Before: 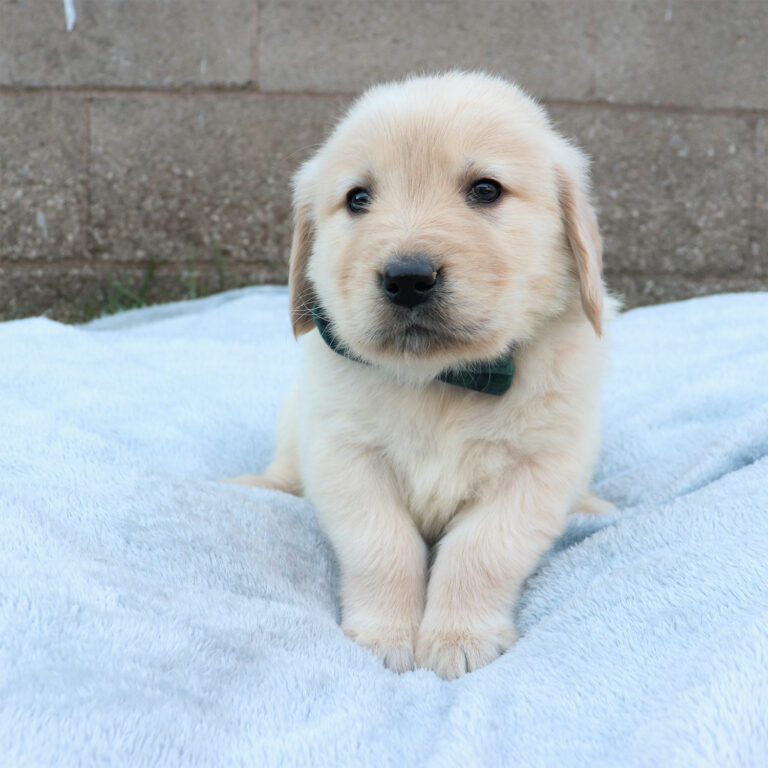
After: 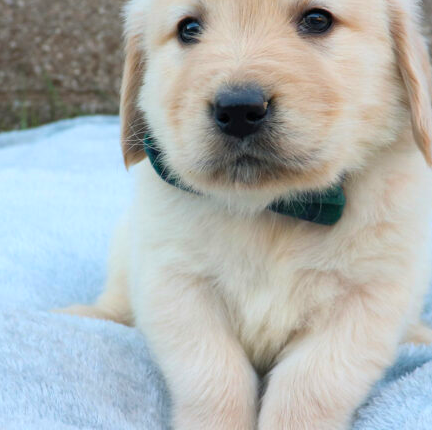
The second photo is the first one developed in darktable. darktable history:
crop and rotate: left 22.011%, top 22.168%, right 21.674%, bottom 21.738%
color correction: highlights b* -0.017, saturation 1.36
